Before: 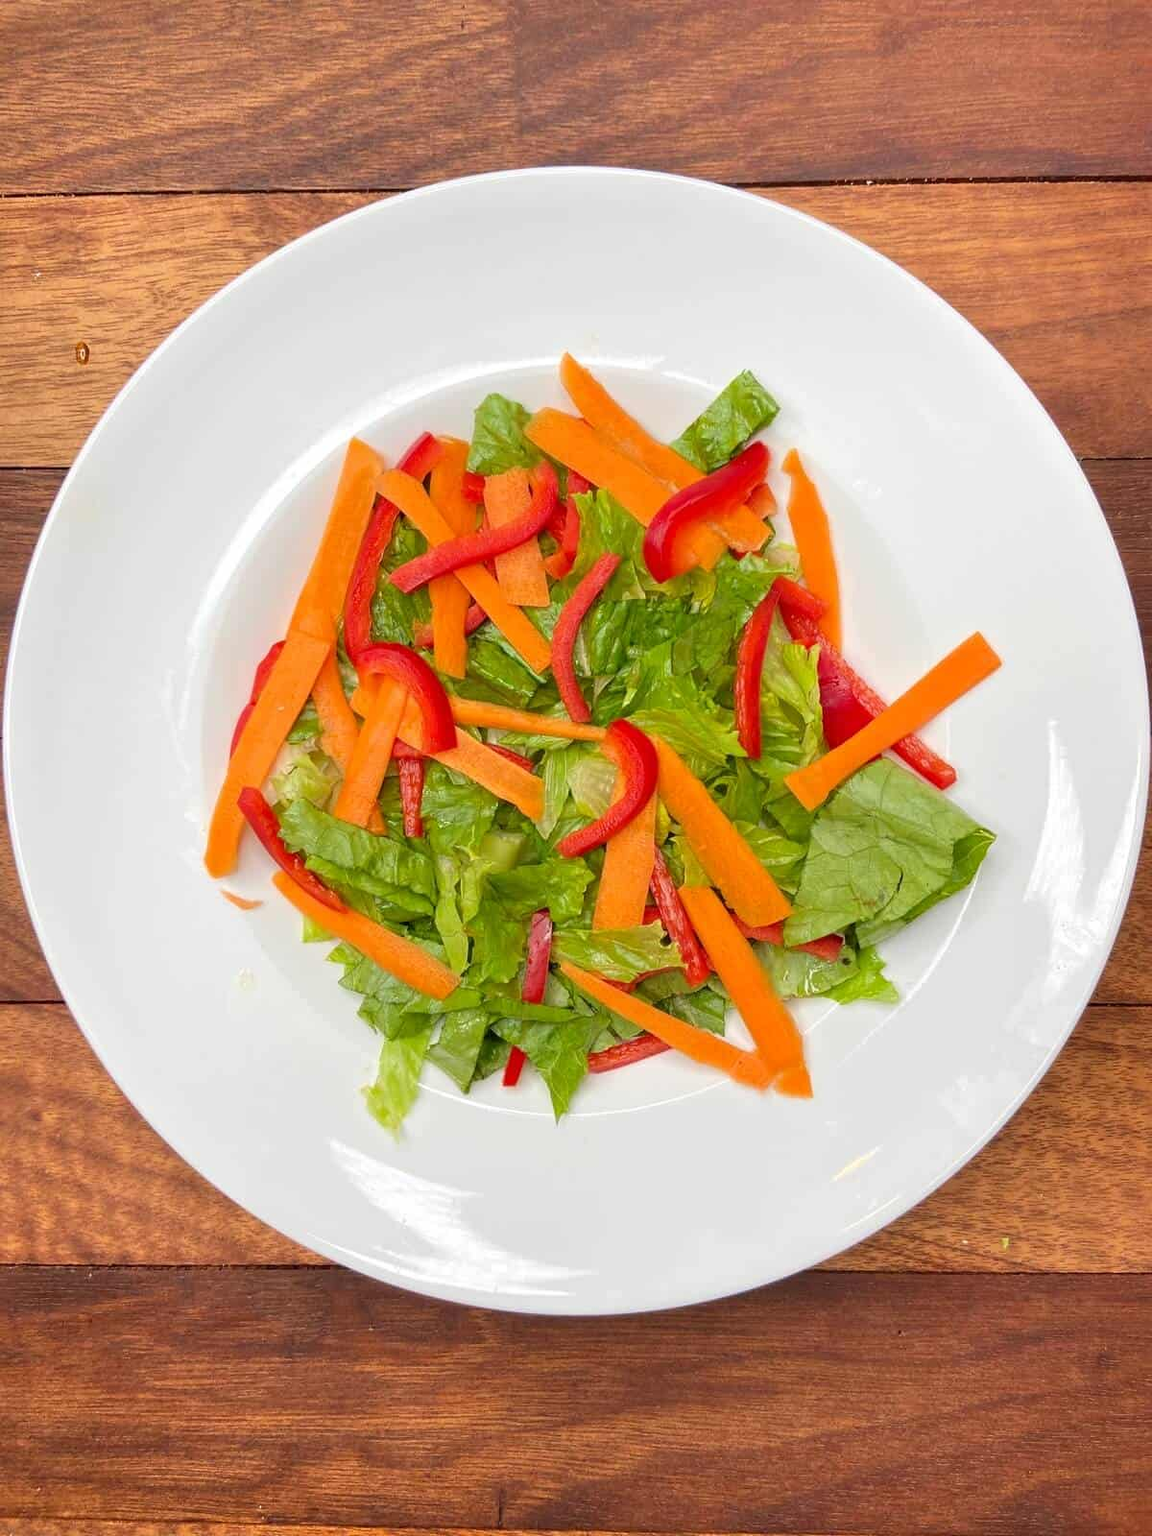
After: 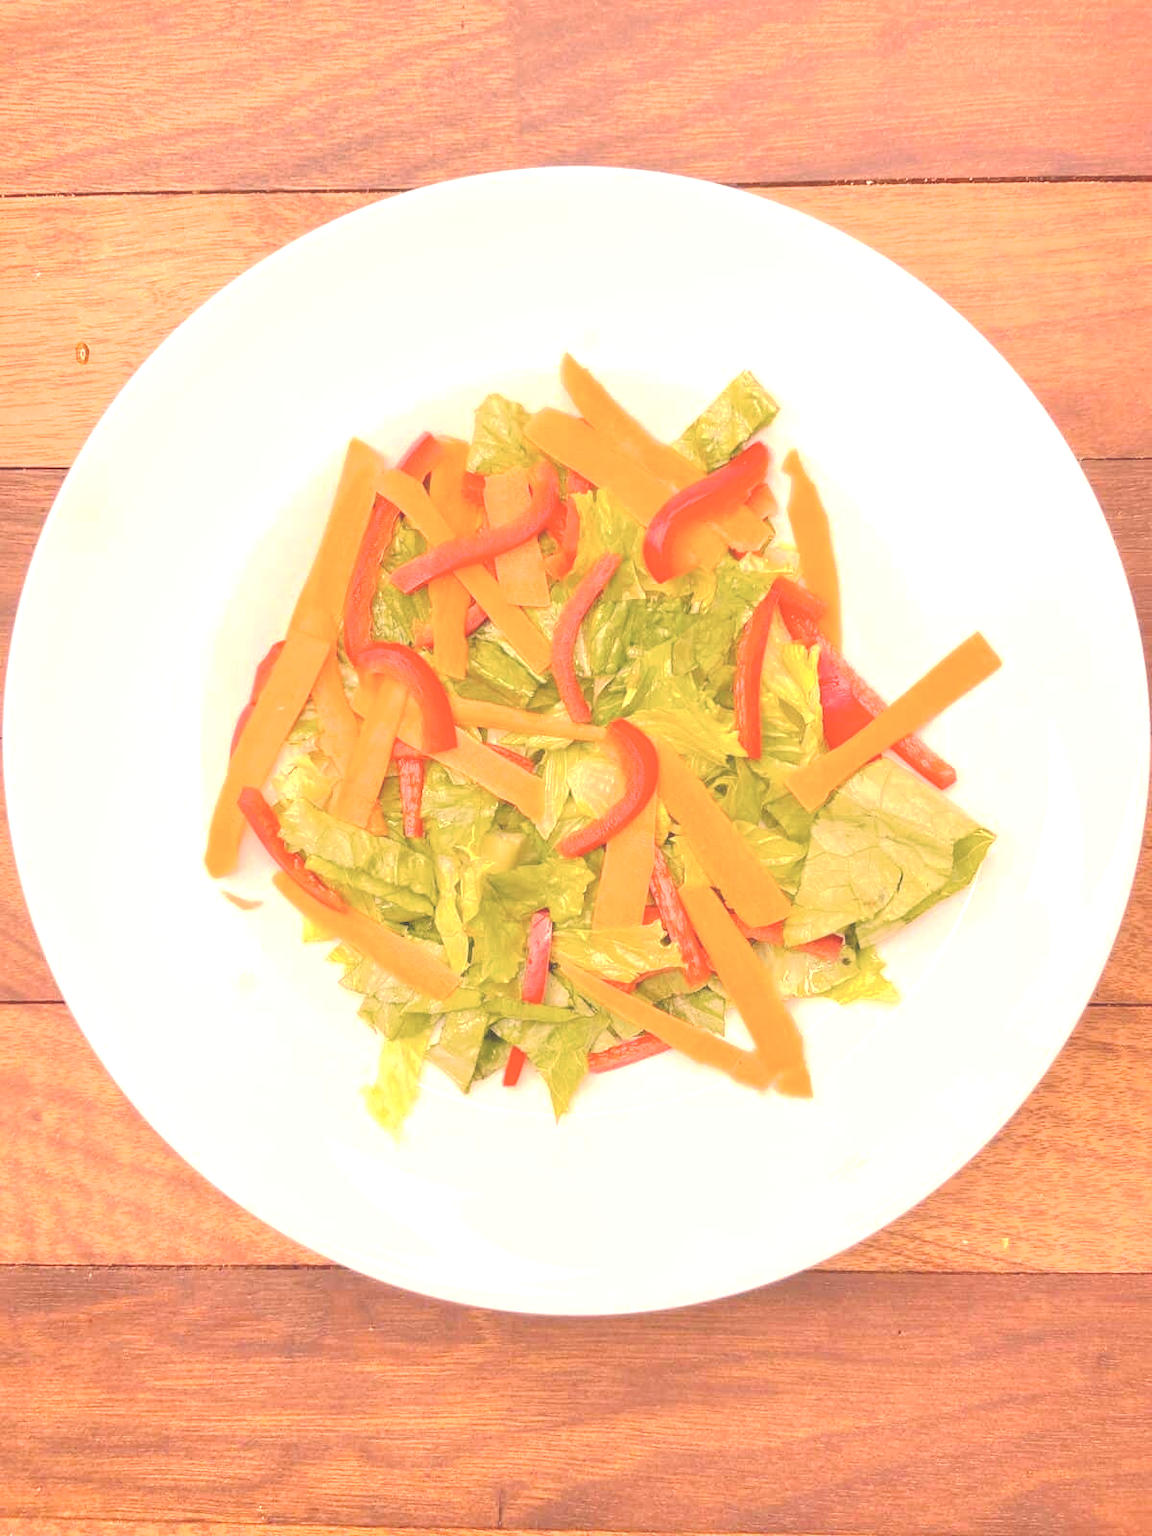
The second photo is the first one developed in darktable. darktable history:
color correction: highlights a* 20.56, highlights b* 19.43
exposure: black level correction 0, exposure 0.889 EV, compensate highlight preservation false
tone curve: curves: ch0 [(0, 0) (0.003, 0.275) (0.011, 0.288) (0.025, 0.309) (0.044, 0.326) (0.069, 0.346) (0.1, 0.37) (0.136, 0.396) (0.177, 0.432) (0.224, 0.473) (0.277, 0.516) (0.335, 0.566) (0.399, 0.611) (0.468, 0.661) (0.543, 0.711) (0.623, 0.761) (0.709, 0.817) (0.801, 0.867) (0.898, 0.911) (1, 1)], preserve colors none
